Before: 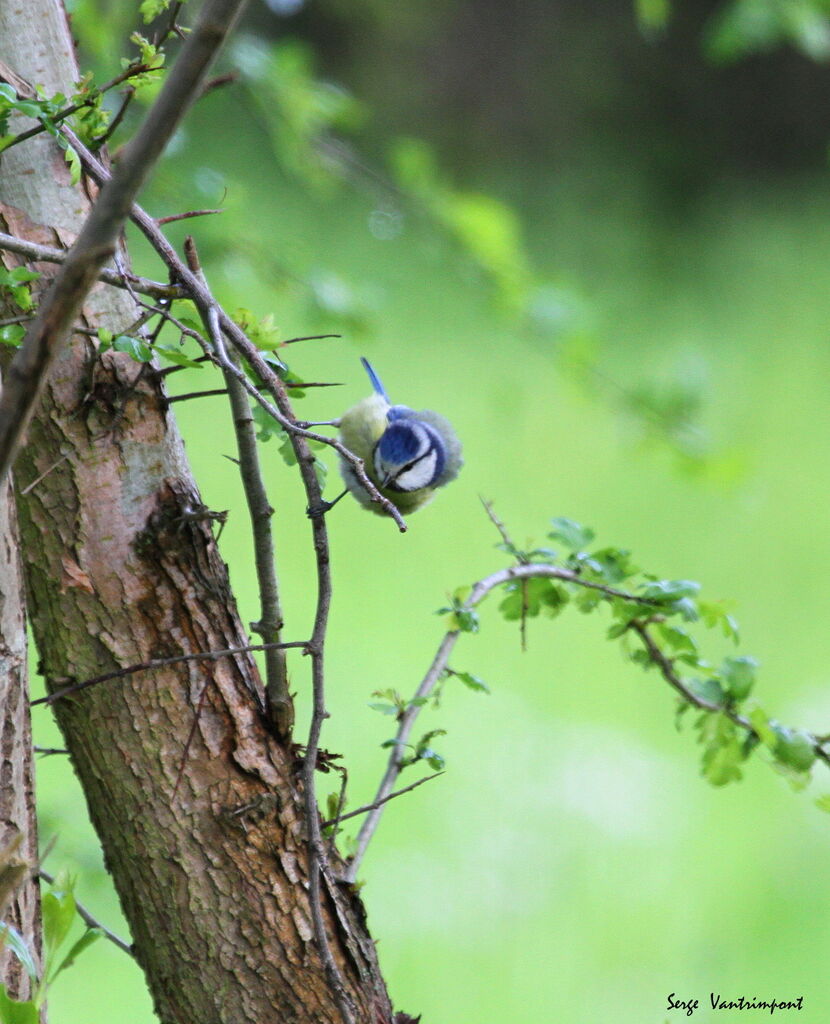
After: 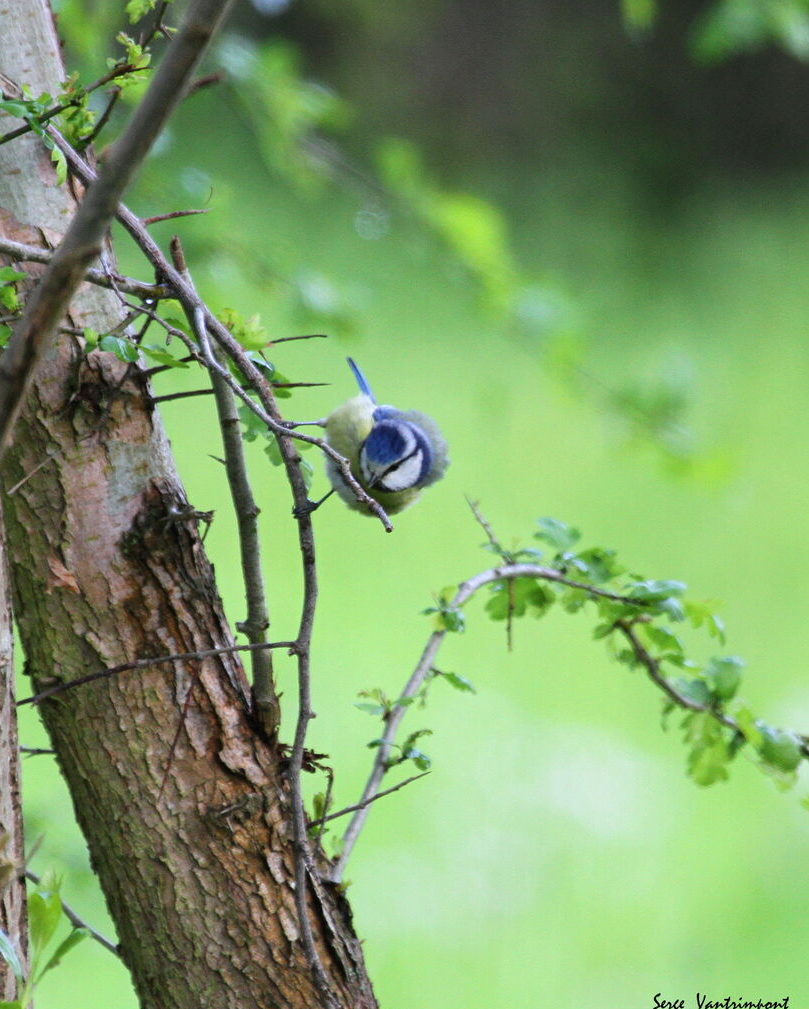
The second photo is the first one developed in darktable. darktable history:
crop and rotate: left 1.737%, right 0.719%, bottom 1.37%
